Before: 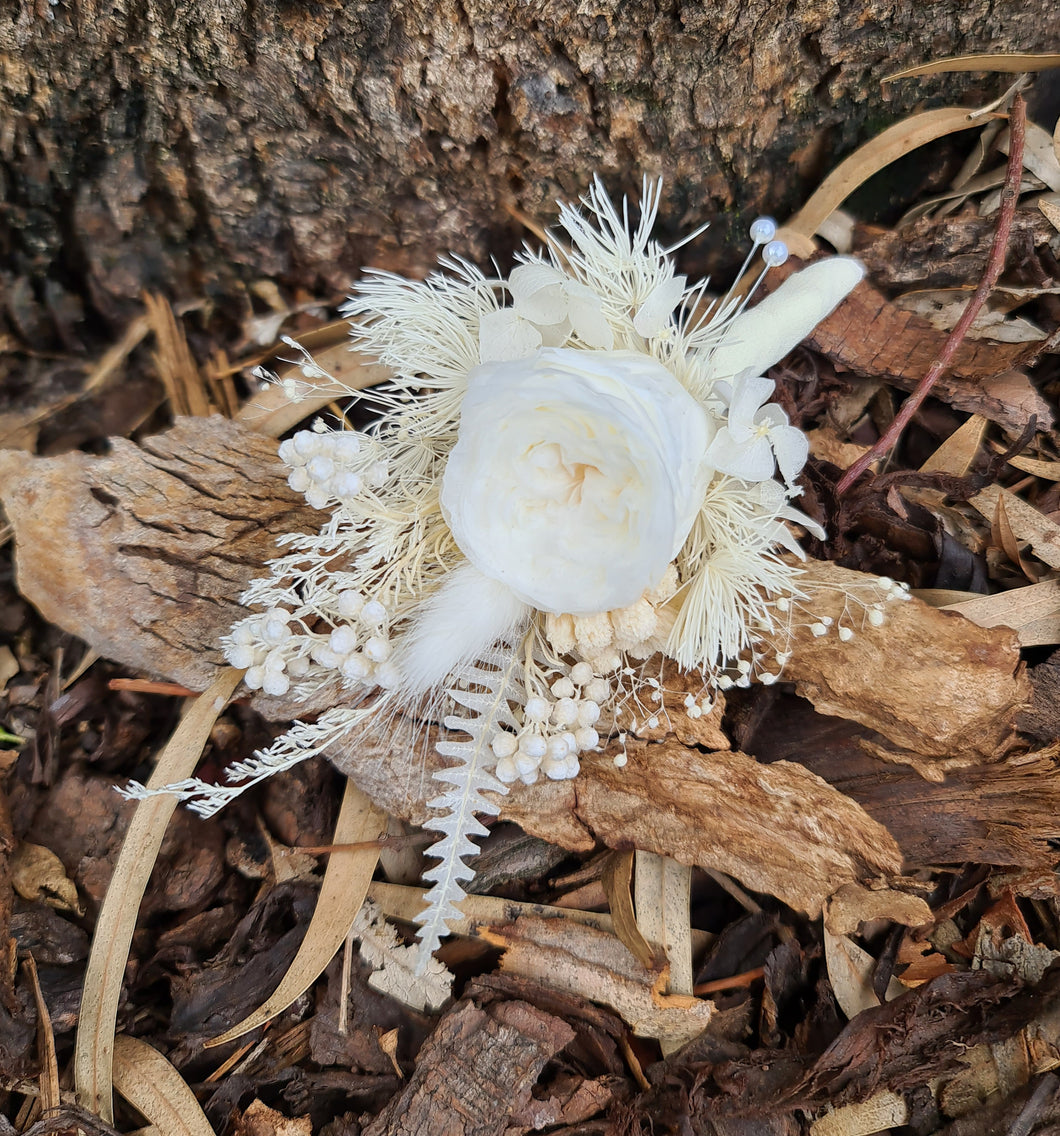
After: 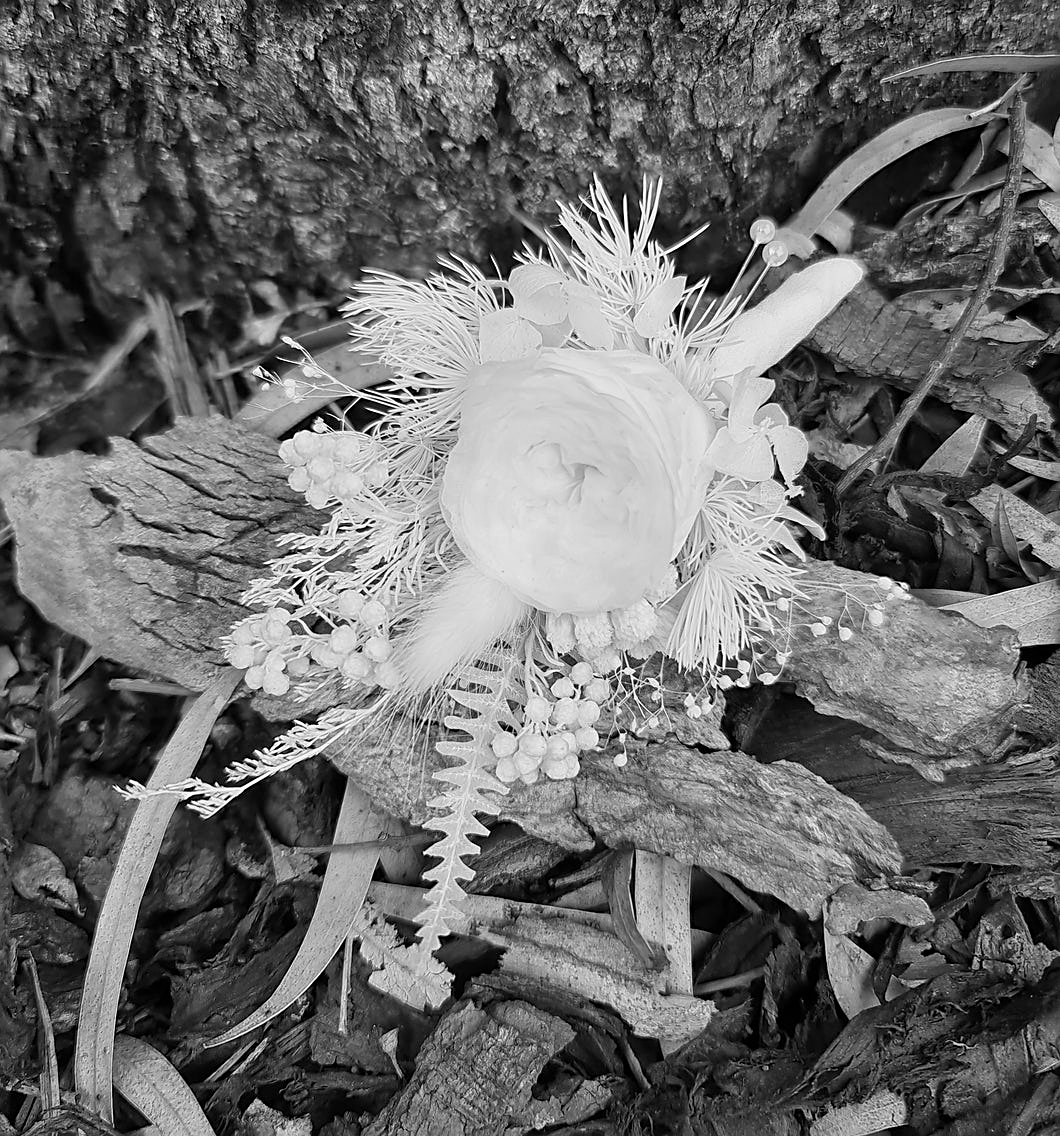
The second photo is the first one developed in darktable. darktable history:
contrast brightness saturation: saturation -1
exposure: exposure -0.01 EV, compensate highlight preservation false
sharpen: on, module defaults
